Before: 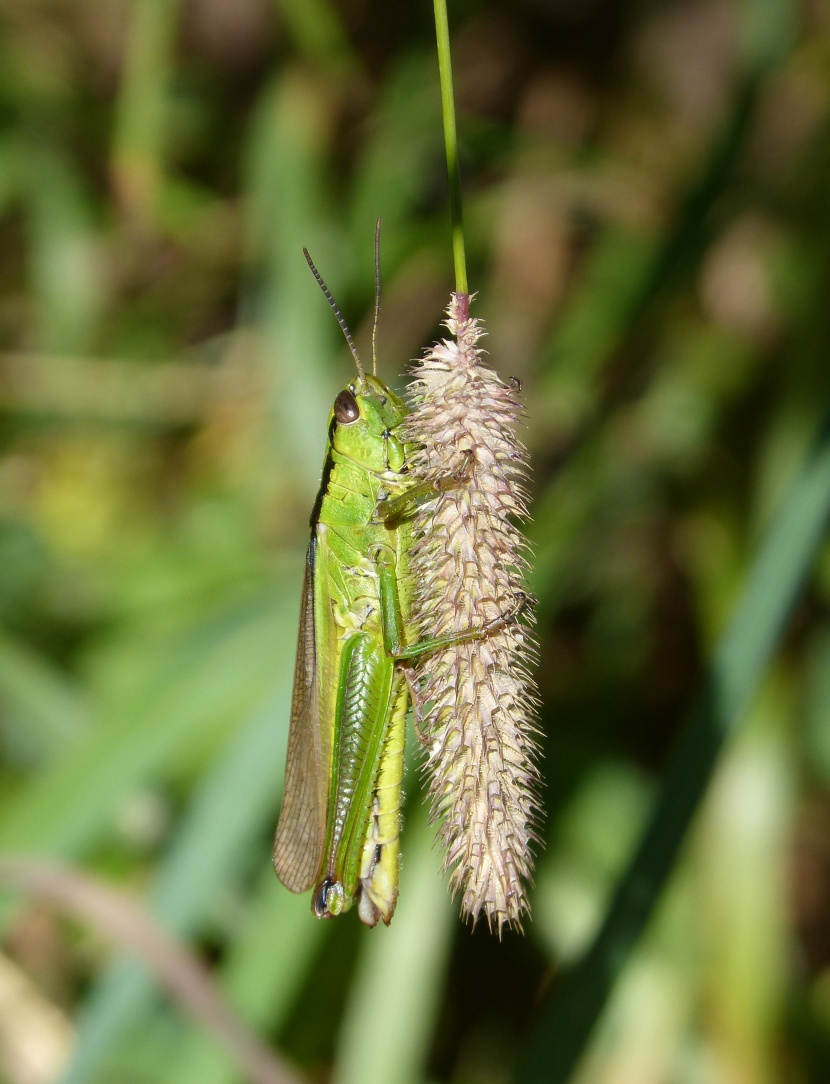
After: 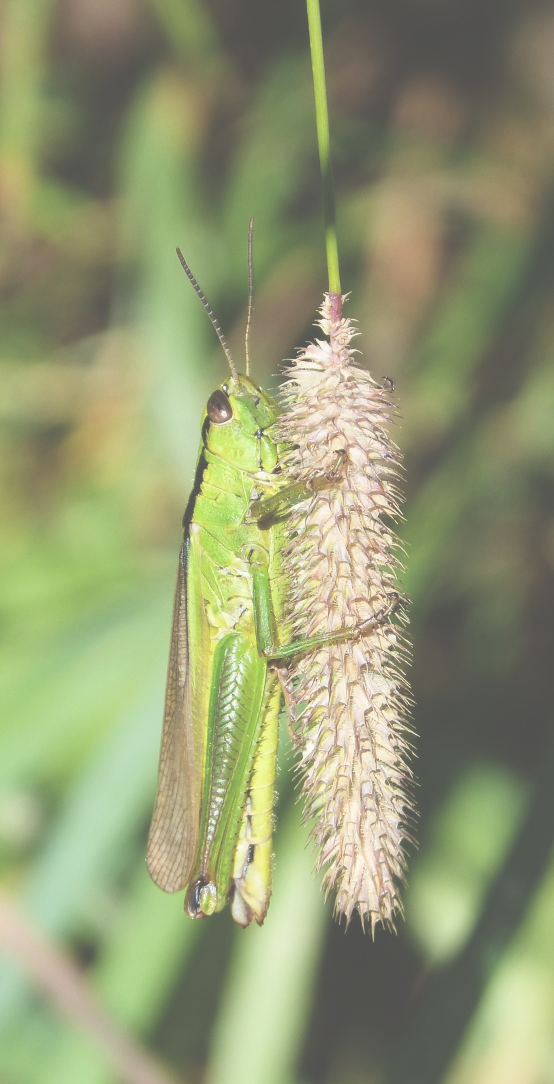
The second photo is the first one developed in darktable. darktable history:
crop and rotate: left 15.323%, right 17.83%
filmic rgb: black relative exposure -11.8 EV, white relative exposure 5.46 EV, threshold 2.97 EV, hardness 4.49, latitude 49.23%, contrast 1.14, enable highlight reconstruction true
exposure: black level correction -0.071, exposure 0.501 EV, compensate highlight preservation false
